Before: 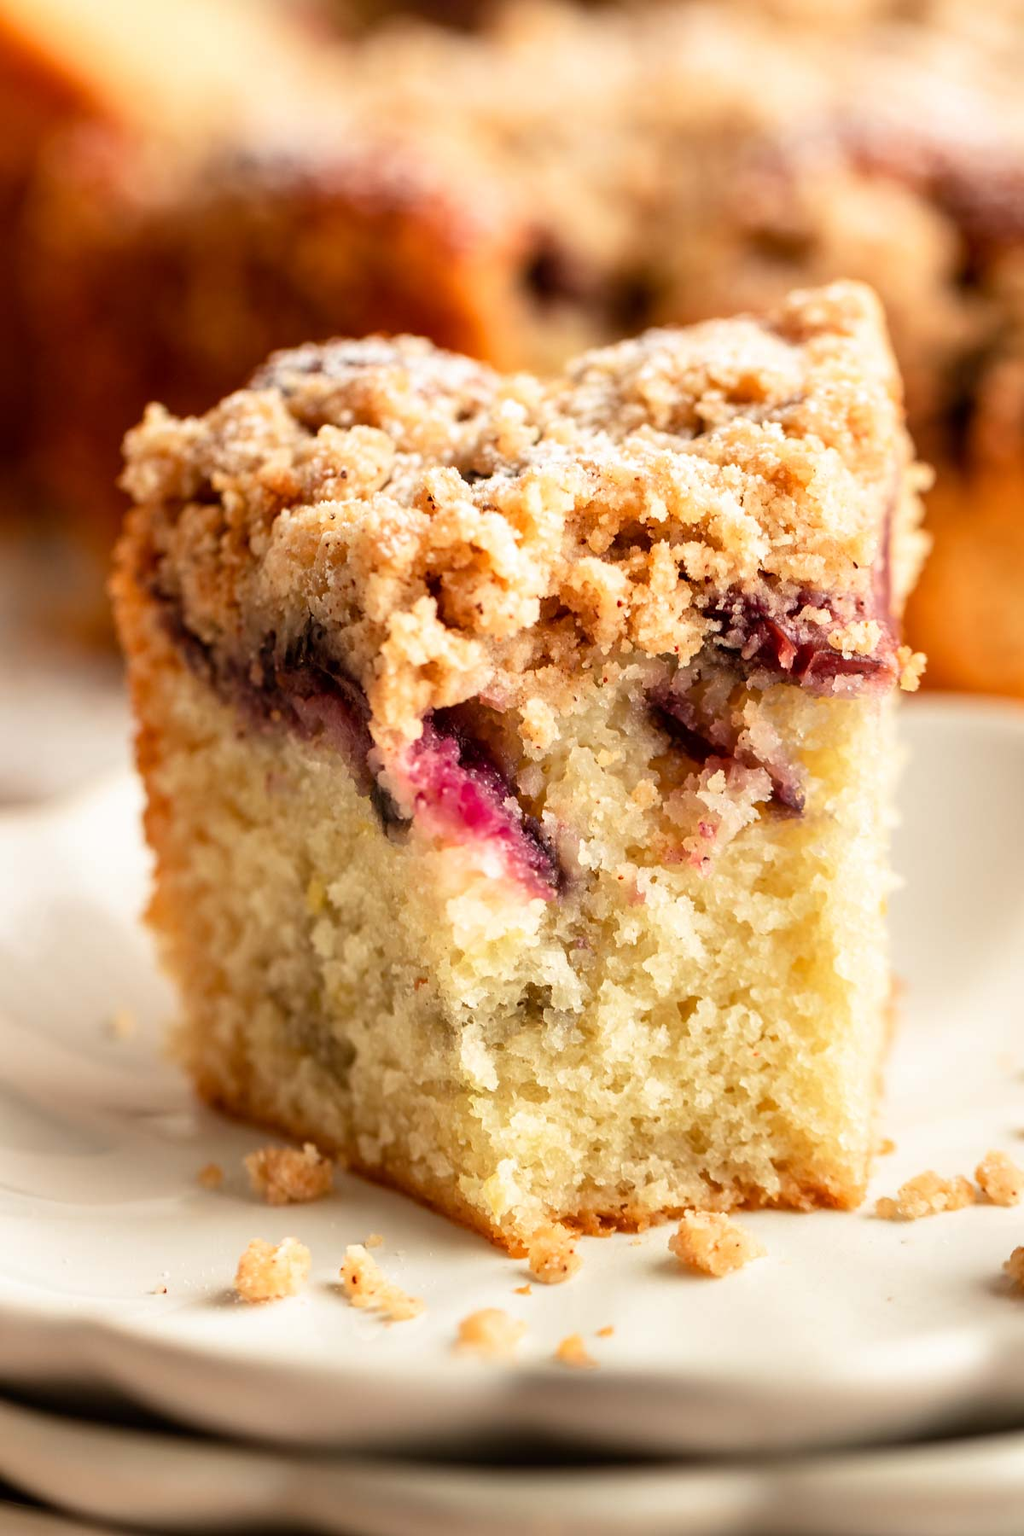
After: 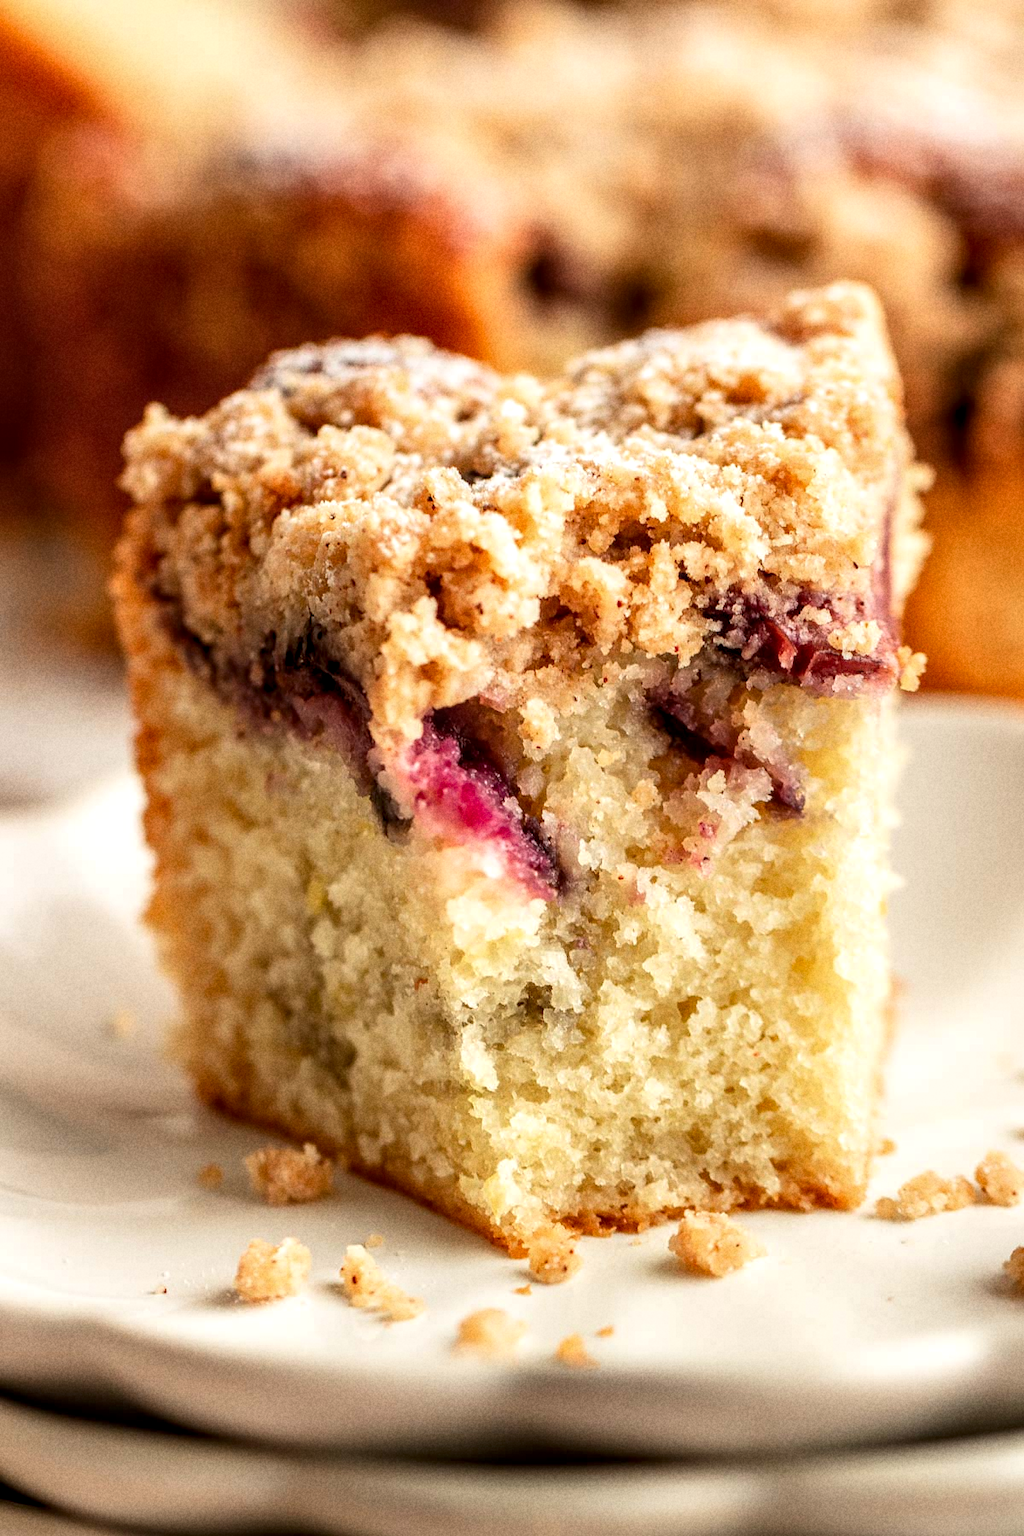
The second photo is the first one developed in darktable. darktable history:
grain: coarseness 22.88 ISO
local contrast: detail 130%
